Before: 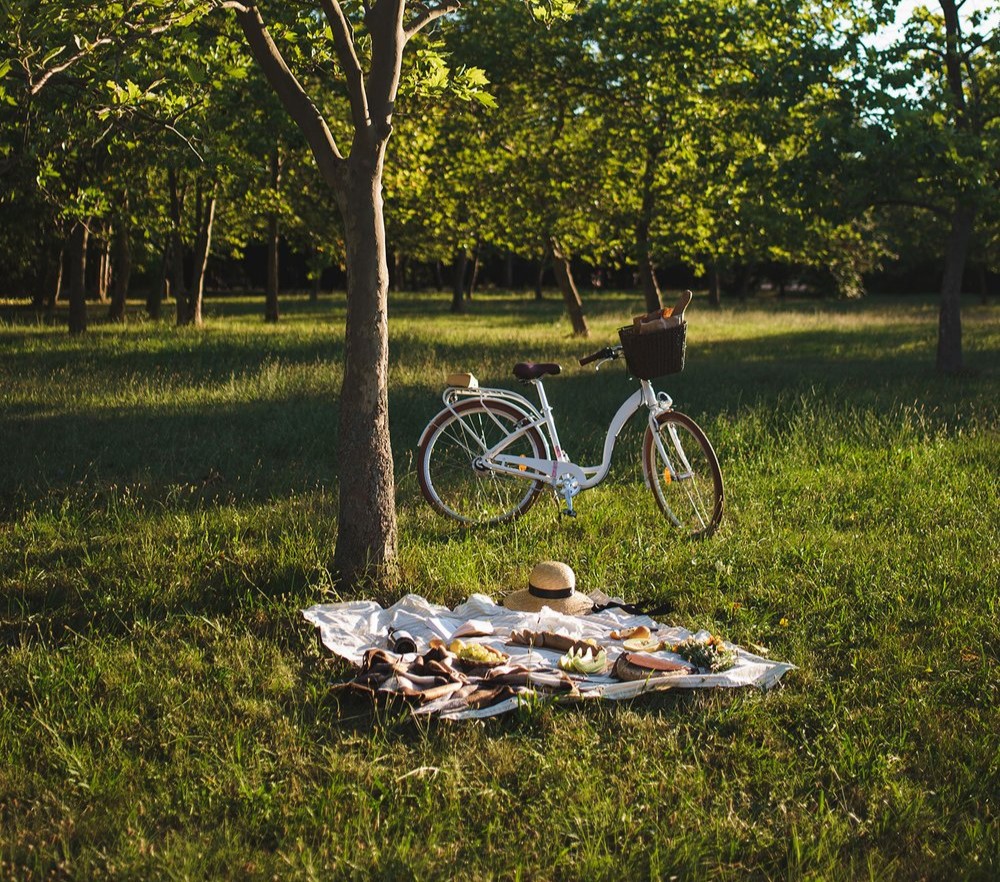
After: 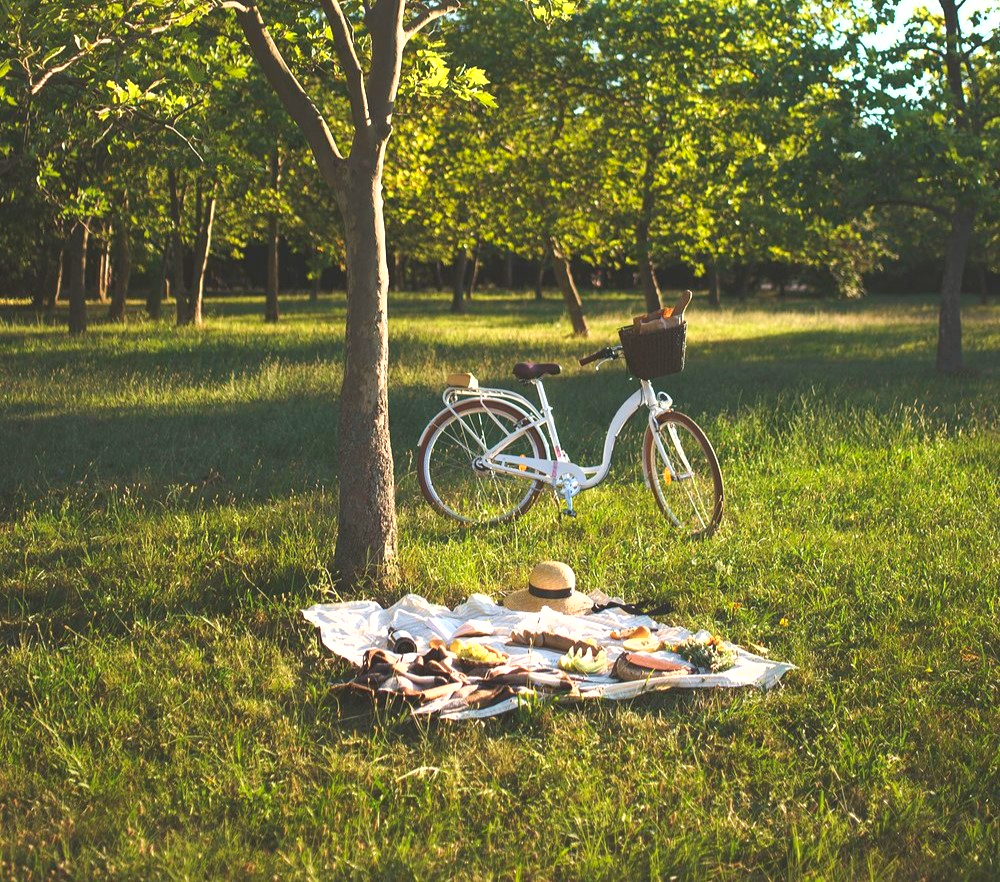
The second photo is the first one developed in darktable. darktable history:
exposure: black level correction 0, exposure 1.1 EV, compensate exposure bias true, compensate highlight preservation false
shadows and highlights: shadows 29.32, highlights -29.32, low approximation 0.01, soften with gaussian
contrast equalizer: octaves 7, y [[0.6 ×6], [0.55 ×6], [0 ×6], [0 ×6], [0 ×6]], mix -0.3
contrast brightness saturation: contrast -0.11
